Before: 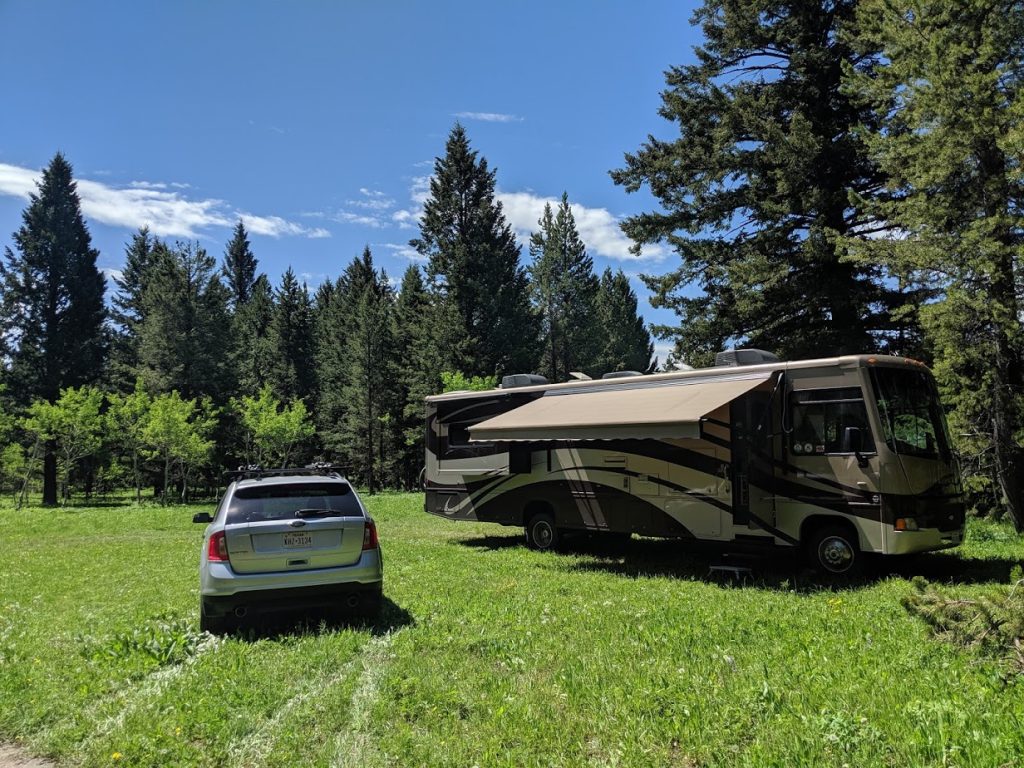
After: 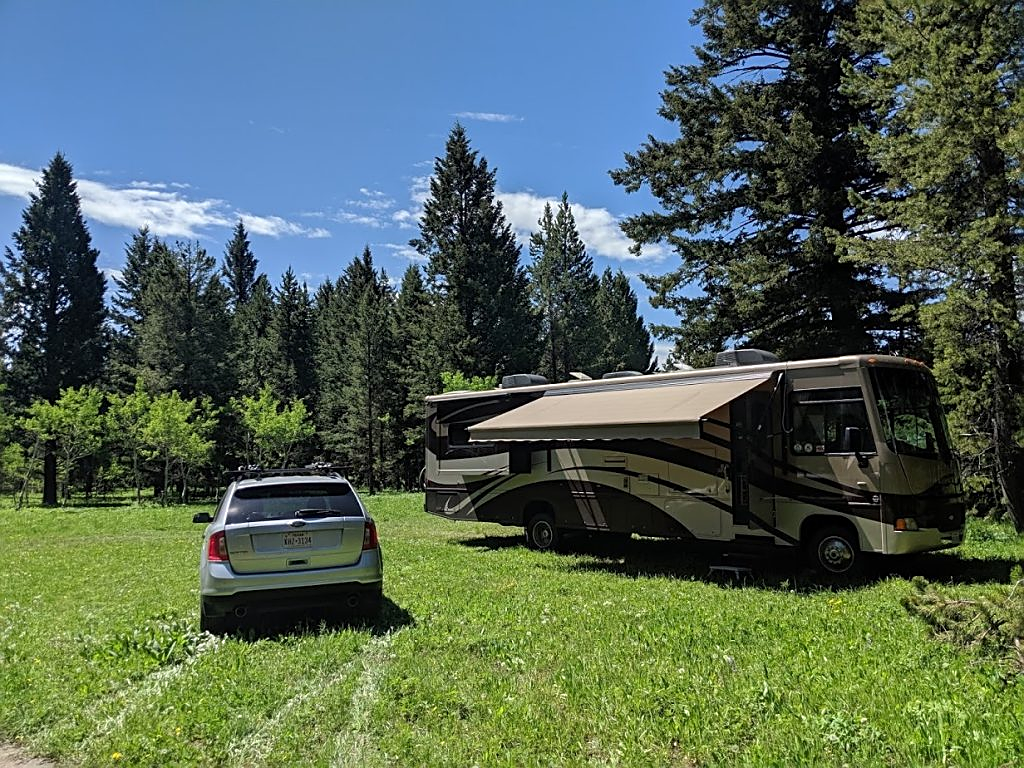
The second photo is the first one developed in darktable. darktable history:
local contrast: mode bilateral grid, contrast 15, coarseness 36, detail 105%, midtone range 0.2
sharpen: on, module defaults
